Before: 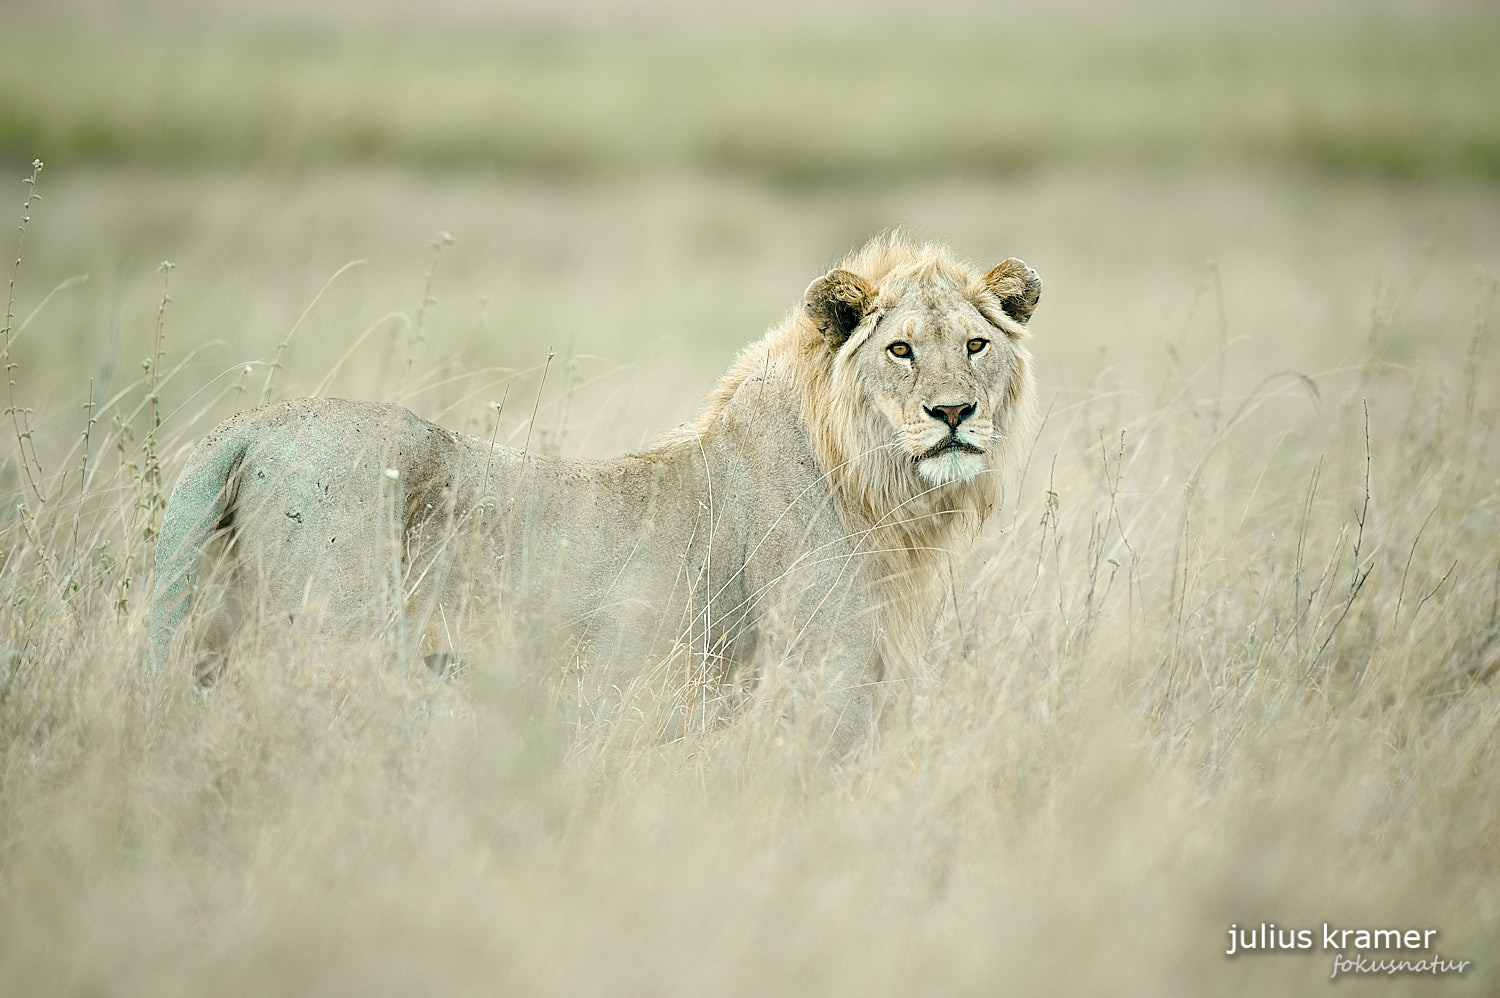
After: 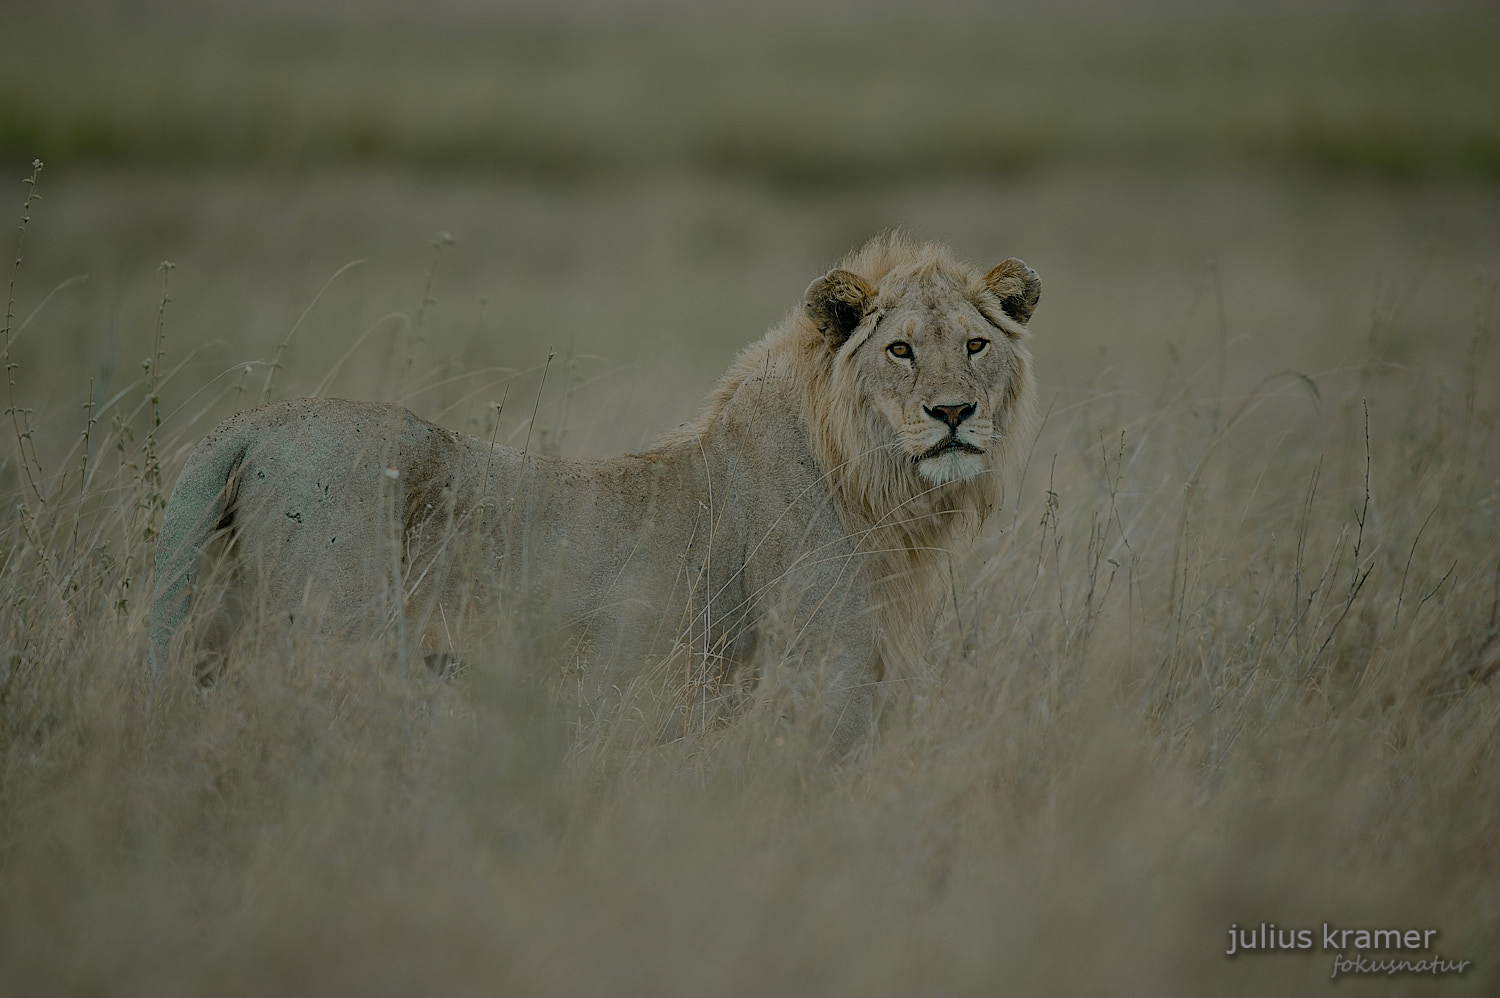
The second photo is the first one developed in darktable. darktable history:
haze removal: compatibility mode true, adaptive false
exposure: exposure -2.002 EV, compensate highlight preservation false
